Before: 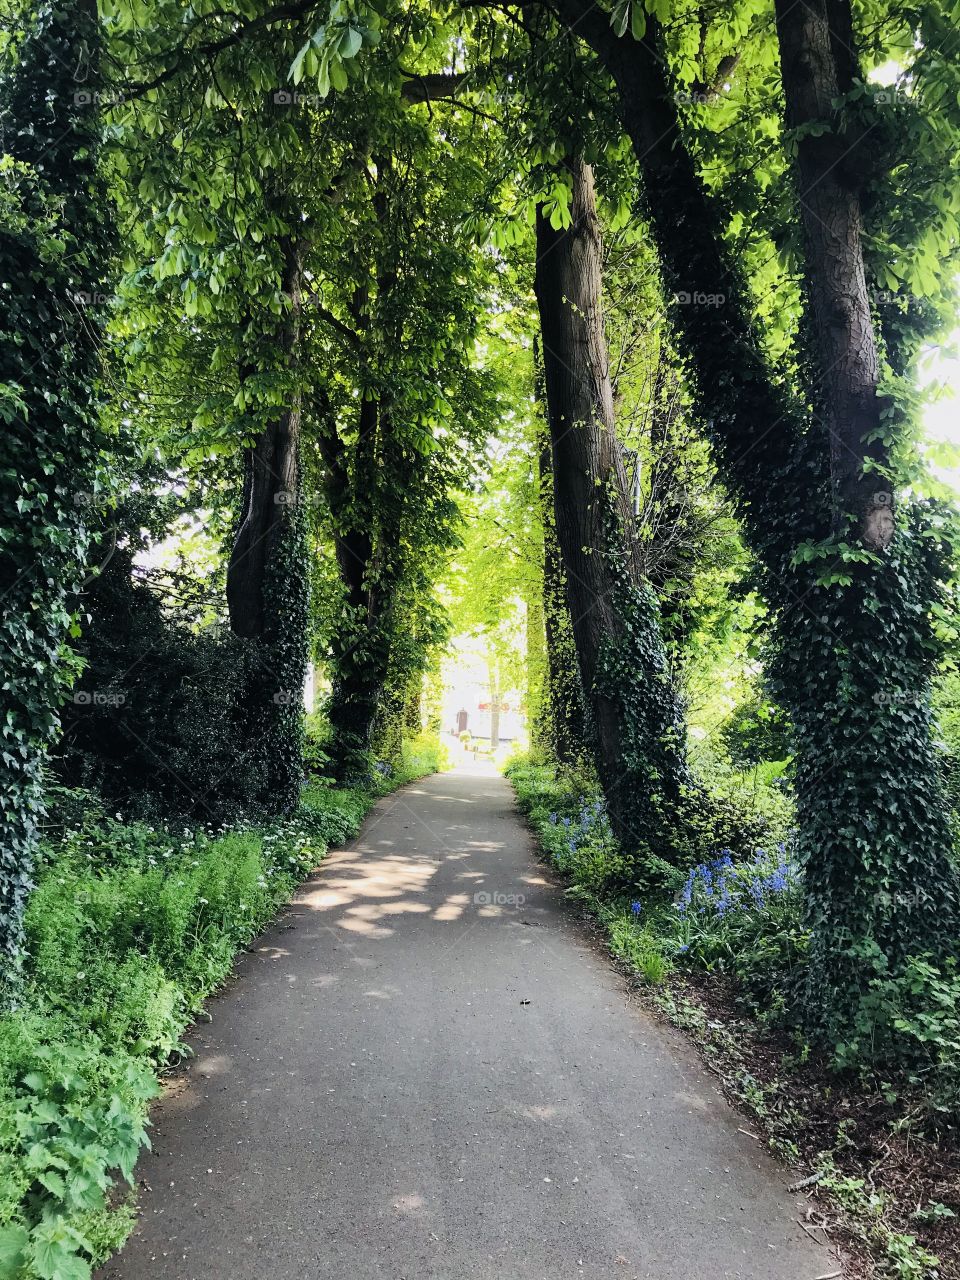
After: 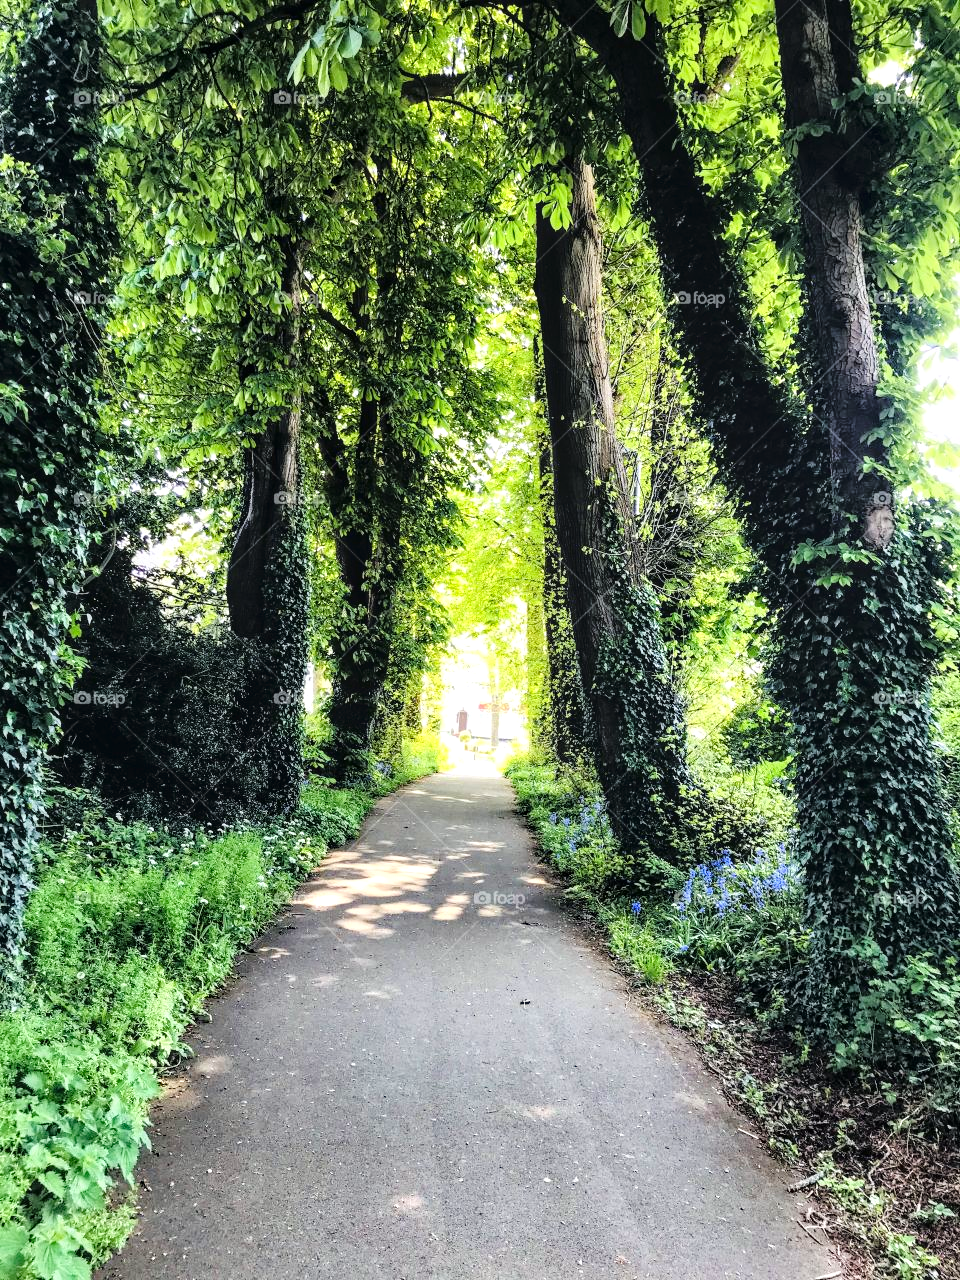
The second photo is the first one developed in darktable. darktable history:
haze removal: compatibility mode true, adaptive false
local contrast: on, module defaults
tone curve: curves: ch0 [(0, 0.01) (0.058, 0.039) (0.159, 0.117) (0.282, 0.327) (0.45, 0.534) (0.676, 0.751) (0.89, 0.919) (1, 1)]; ch1 [(0, 0) (0.094, 0.081) (0.285, 0.299) (0.385, 0.403) (0.447, 0.455) (0.495, 0.496) (0.544, 0.552) (0.589, 0.612) (0.722, 0.728) (1, 1)]; ch2 [(0, 0) (0.257, 0.217) (0.43, 0.421) (0.498, 0.507) (0.531, 0.544) (0.56, 0.579) (0.625, 0.642) (1, 1)], color space Lab, linked channels, preserve colors none
exposure: black level correction 0.001, exposure 0.499 EV, compensate highlight preservation false
